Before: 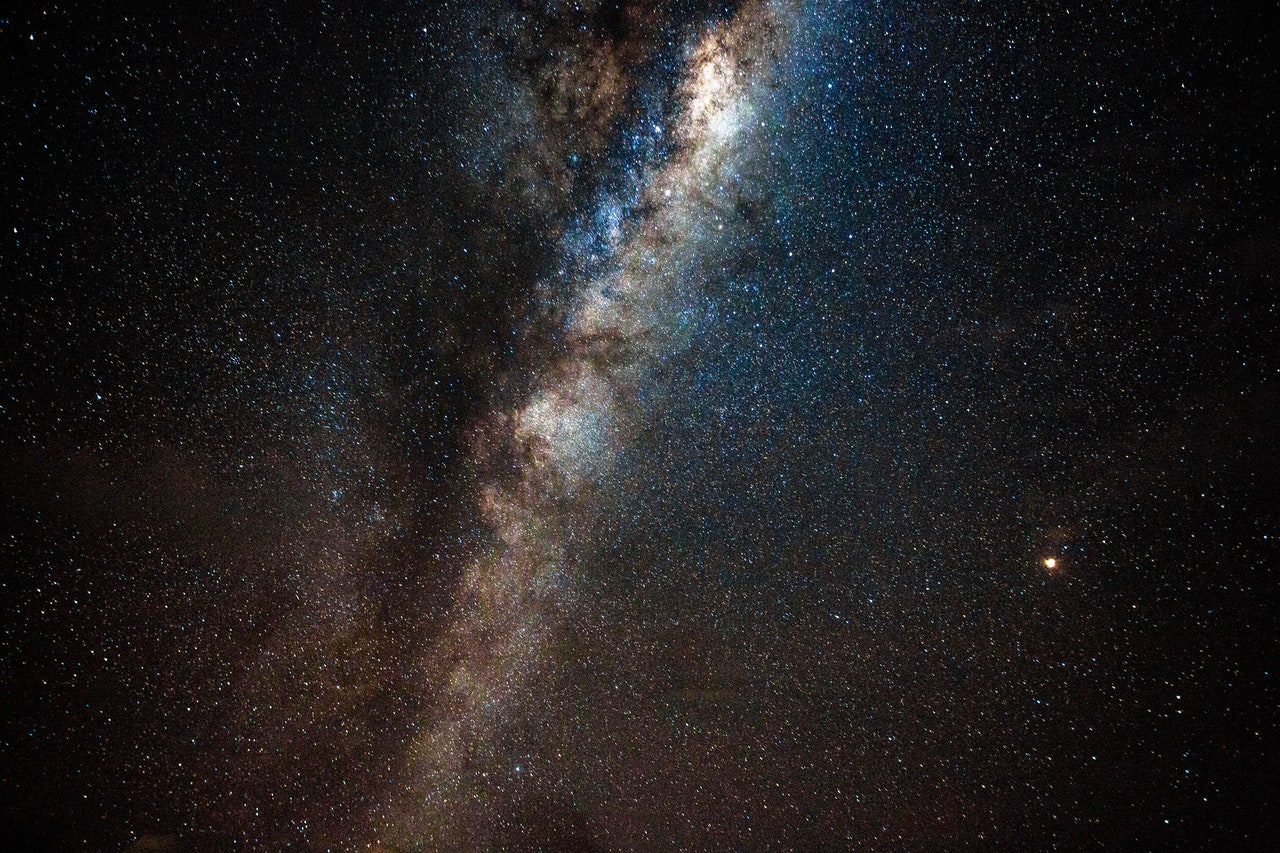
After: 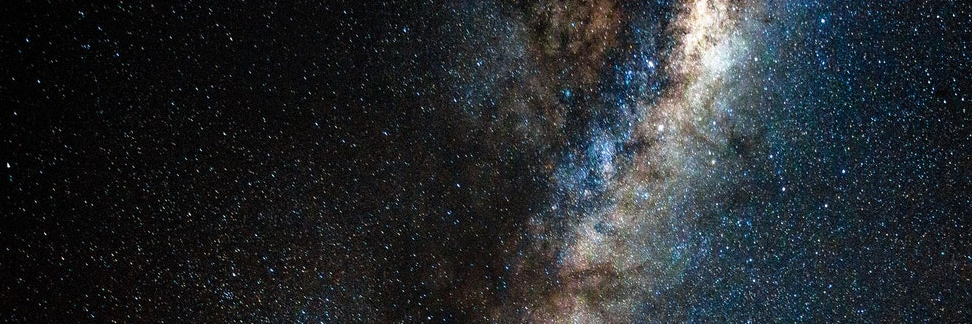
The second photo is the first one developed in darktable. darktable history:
crop: left 0.568%, top 7.634%, right 23.425%, bottom 54.324%
color zones: curves: ch1 [(0, 0.523) (0.143, 0.545) (0.286, 0.52) (0.429, 0.506) (0.571, 0.503) (0.714, 0.503) (0.857, 0.508) (1, 0.523)]
